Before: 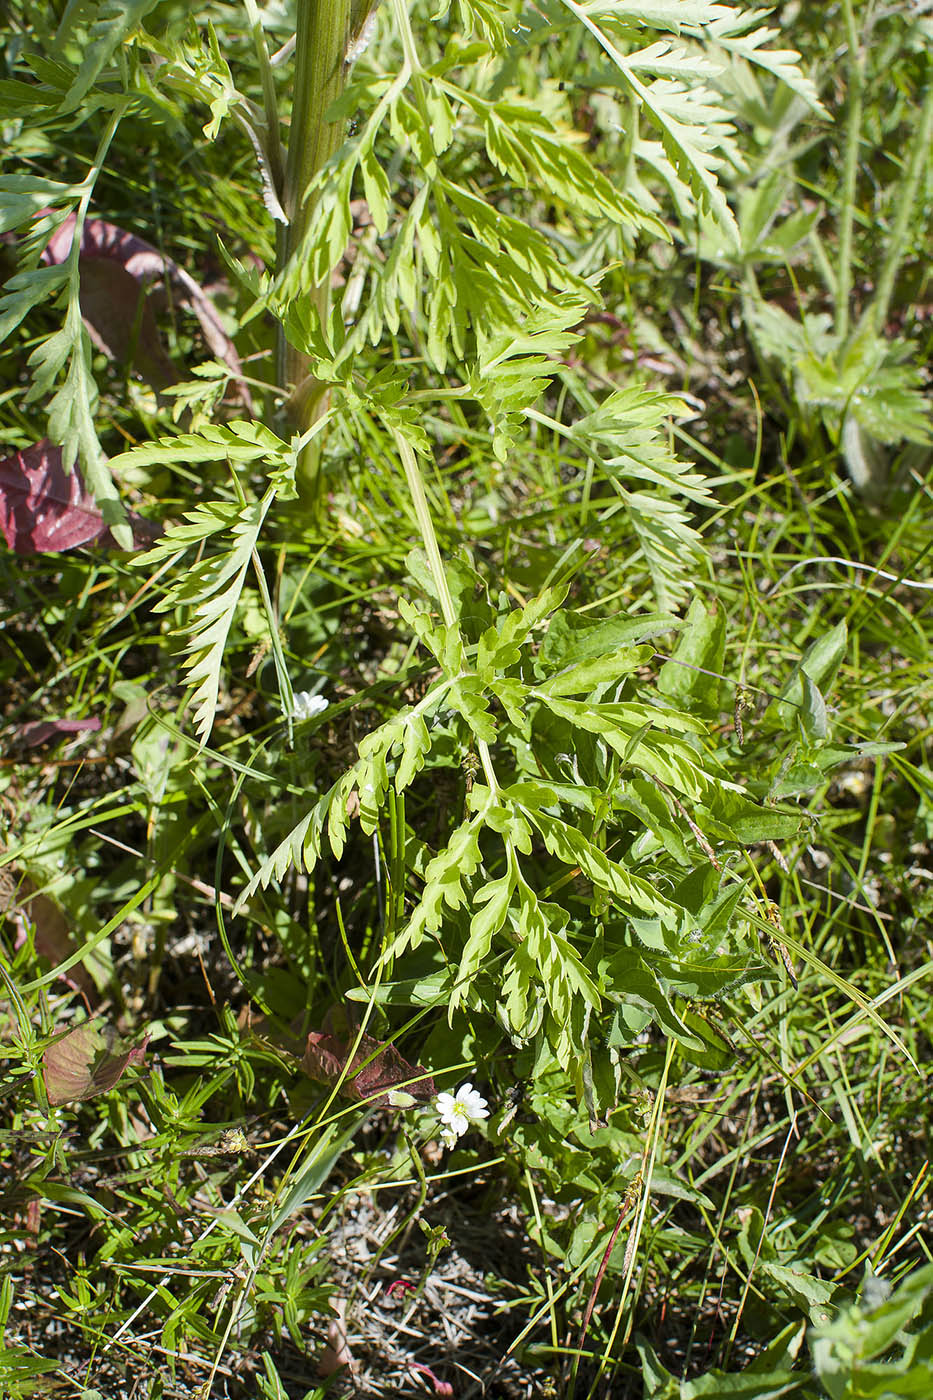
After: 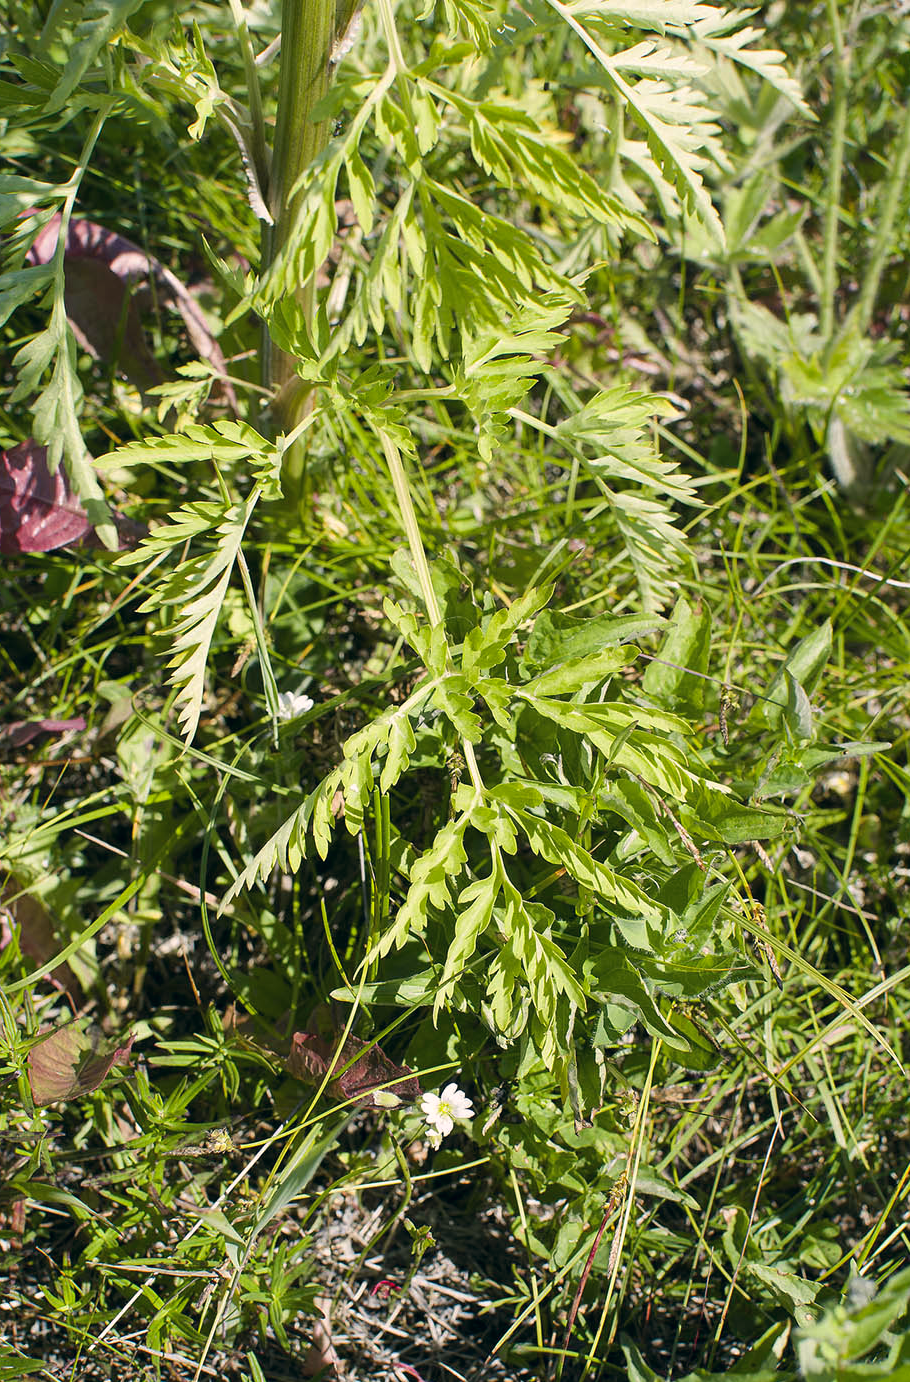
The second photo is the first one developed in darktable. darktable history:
color correction: highlights a* 5.38, highlights b* 5.3, shadows a* -4.26, shadows b* -5.11
crop and rotate: left 1.774%, right 0.633%, bottom 1.28%
